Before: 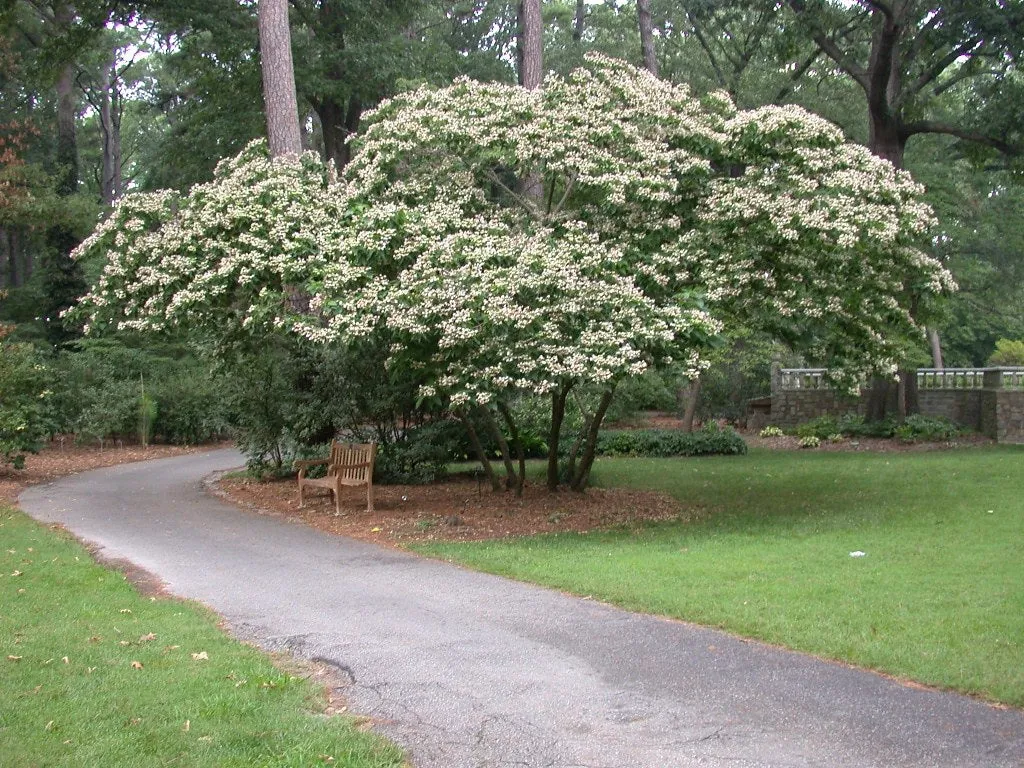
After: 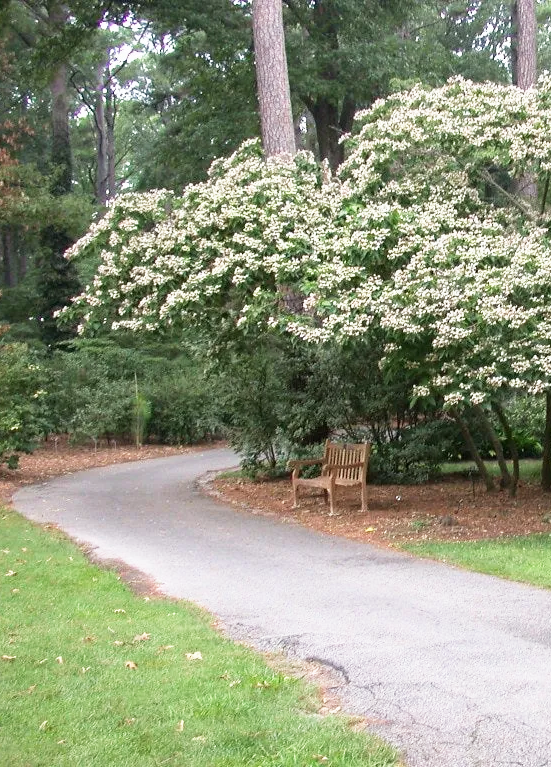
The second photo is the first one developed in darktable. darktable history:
crop: left 0.587%, right 45.588%, bottom 0.086%
exposure: exposure -0.01 EV, compensate highlight preservation false
base curve: curves: ch0 [(0, 0) (0.579, 0.807) (1, 1)], preserve colors none
